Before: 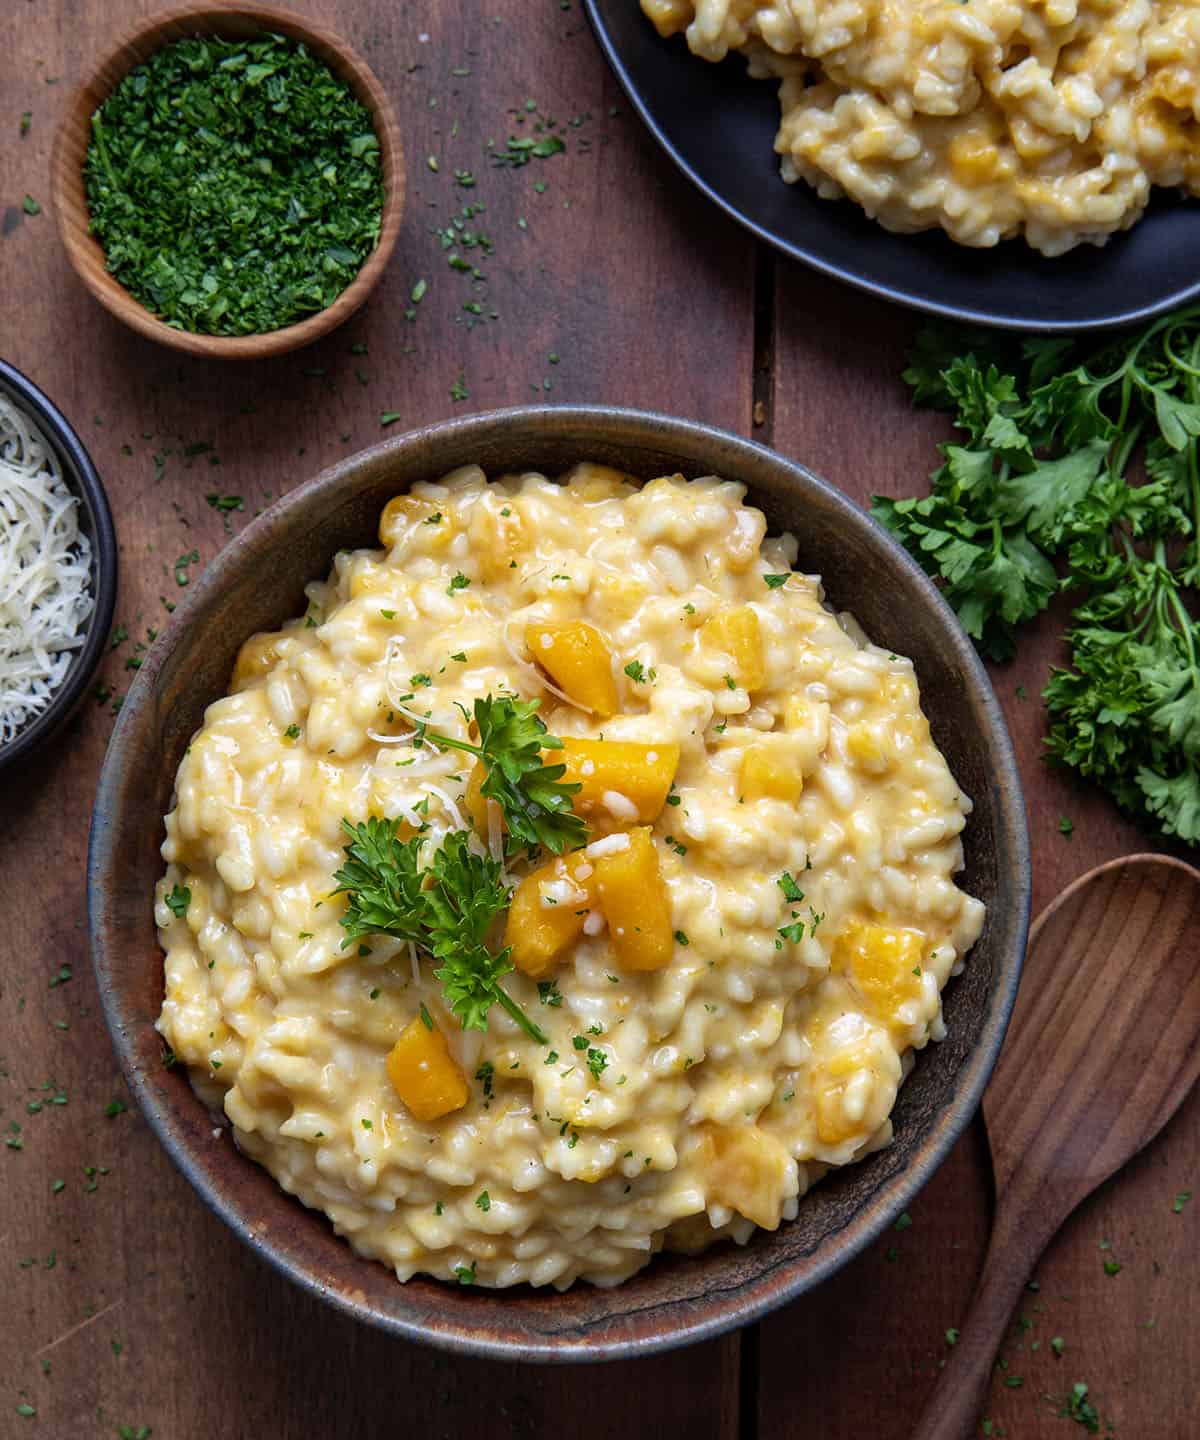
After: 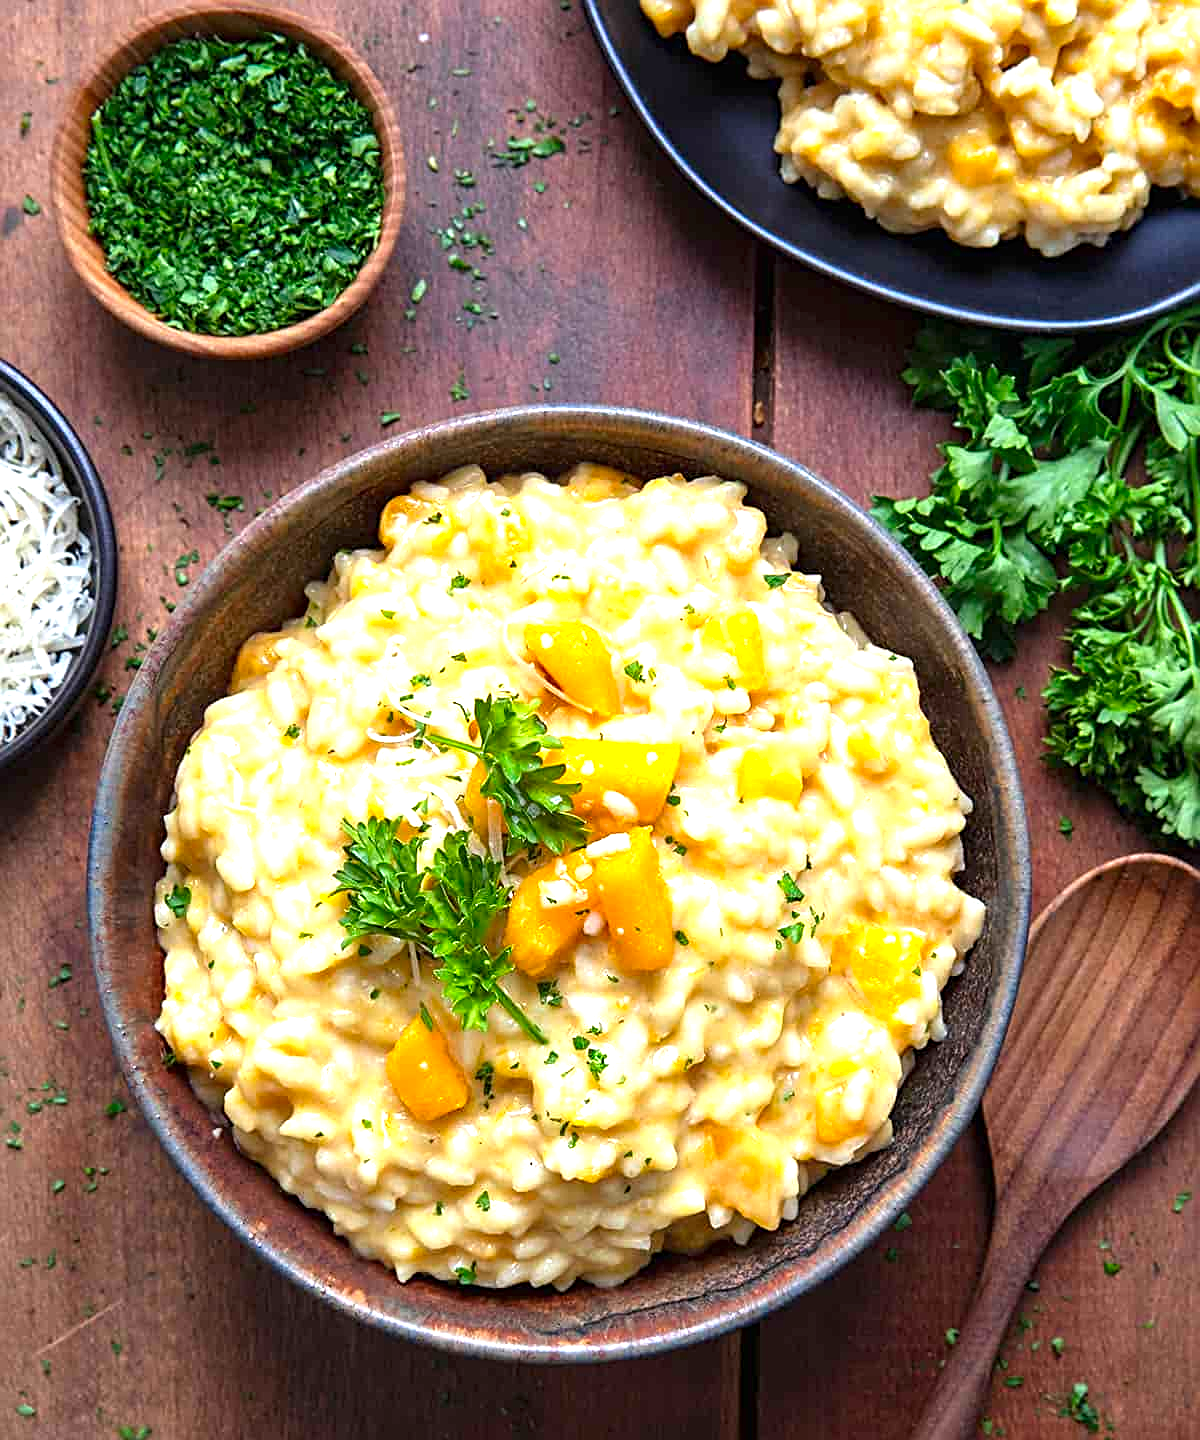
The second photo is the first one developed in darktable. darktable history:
sharpen: radius 2.767
exposure: black level correction 0, exposure 1.125 EV, compensate exposure bias true, compensate highlight preservation false
